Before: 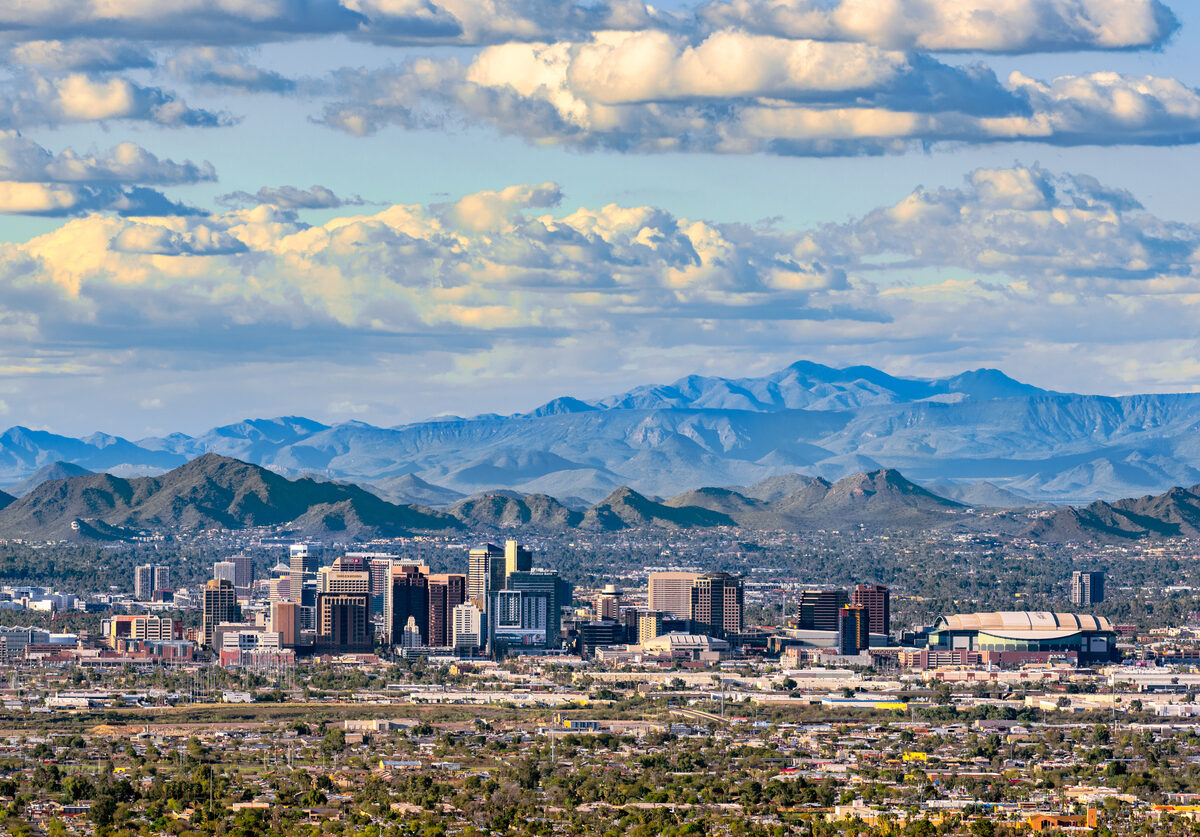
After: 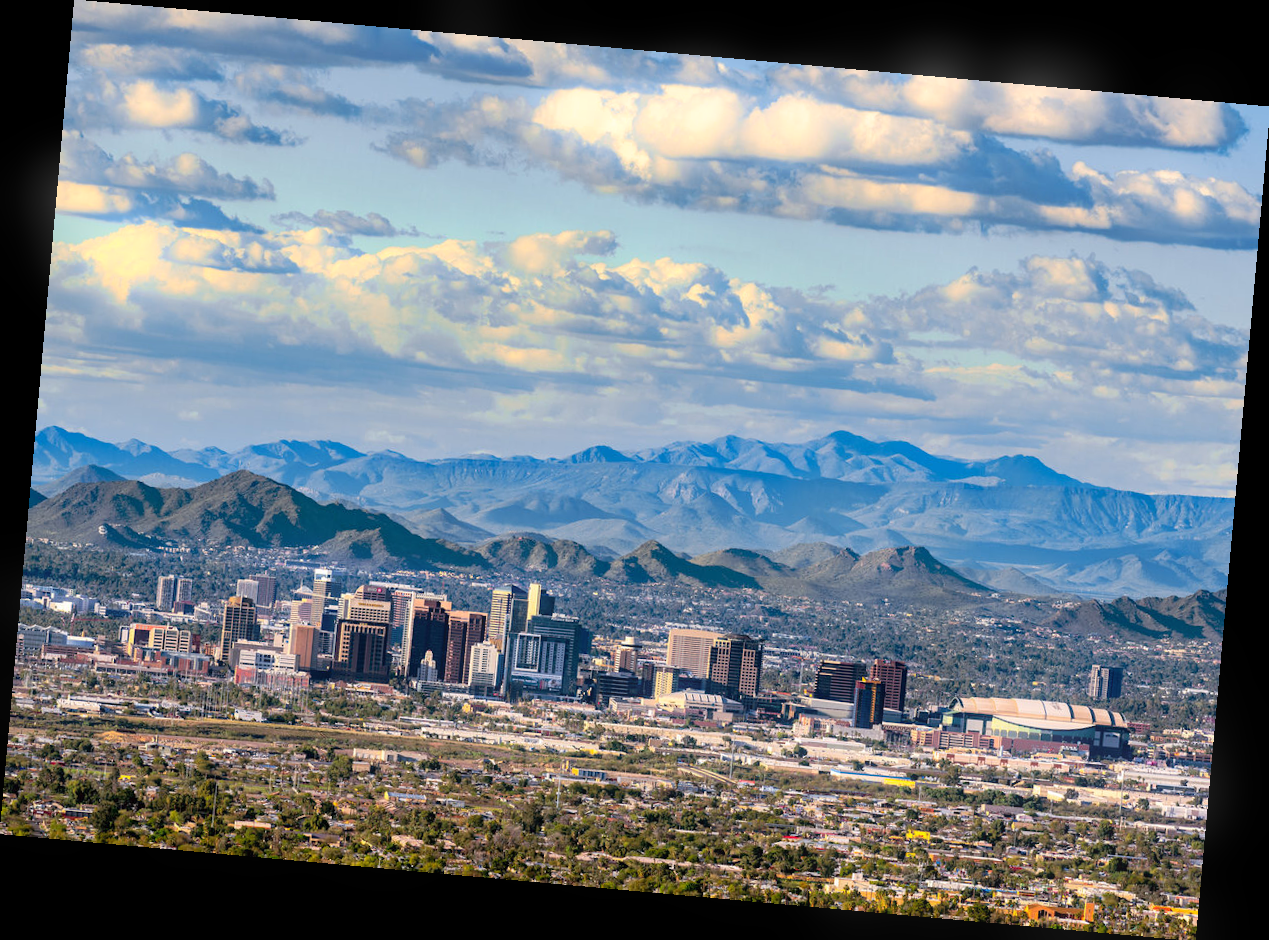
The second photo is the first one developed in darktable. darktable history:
bloom: size 5%, threshold 95%, strength 15%
rotate and perspective: rotation 5.12°, automatic cropping off
